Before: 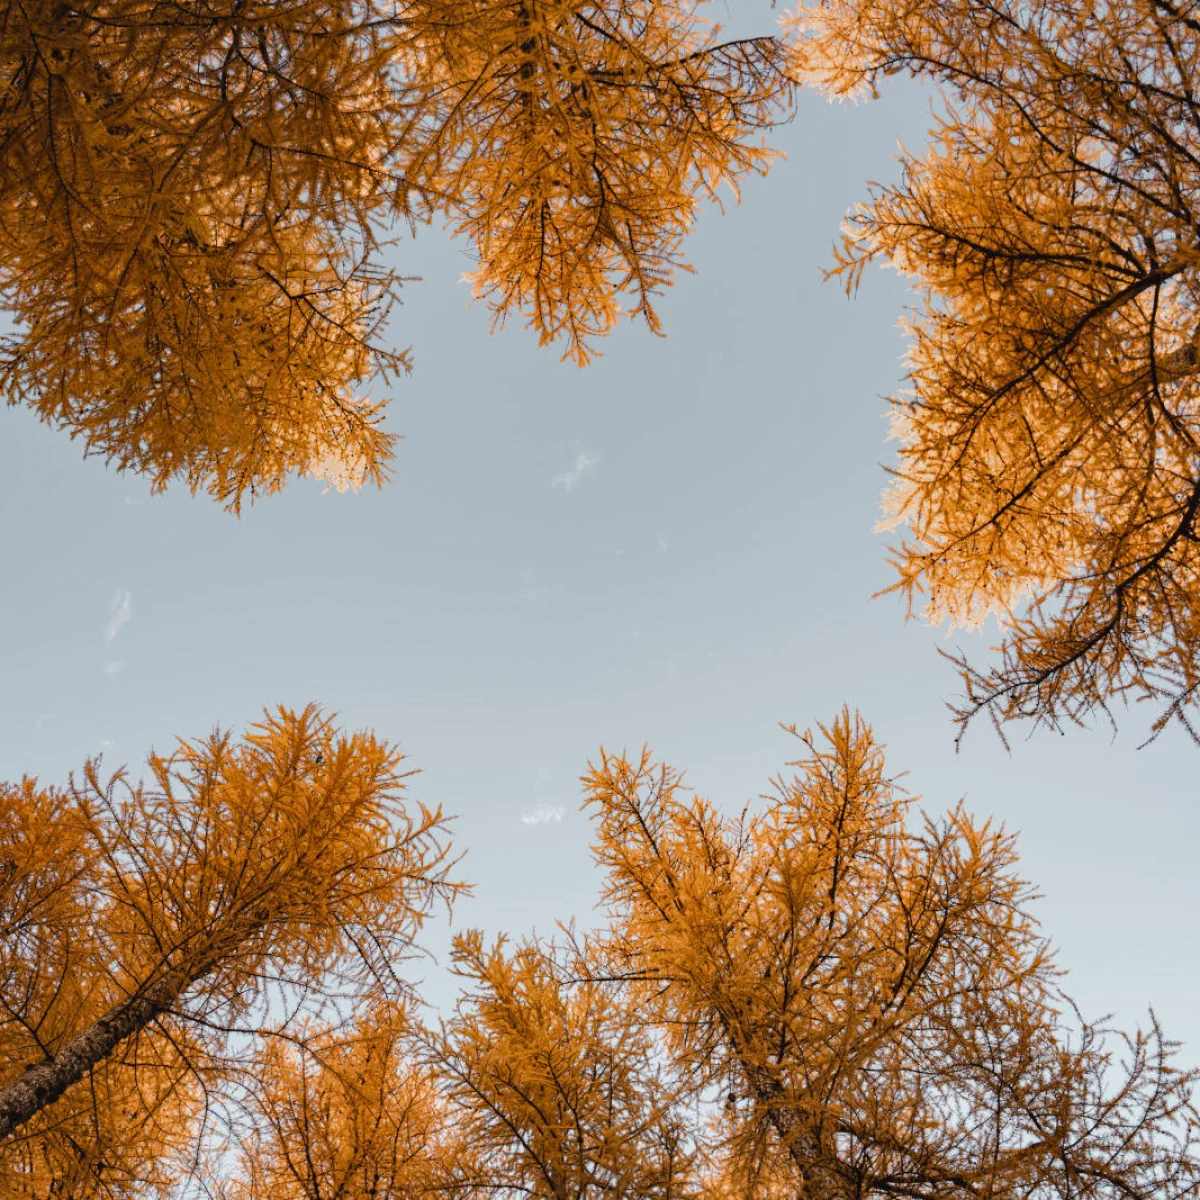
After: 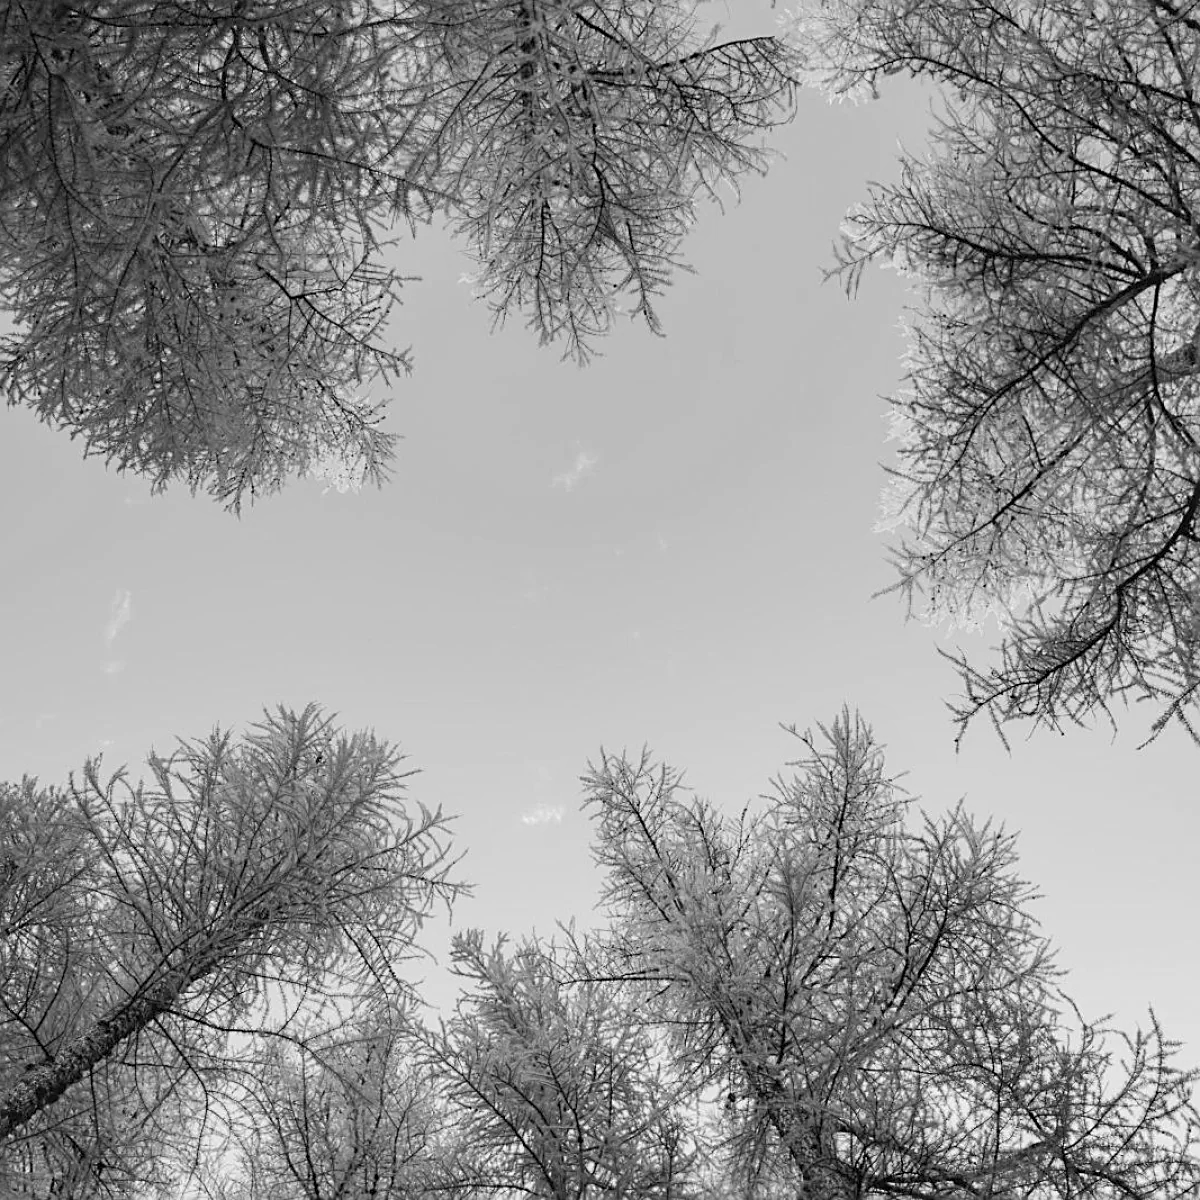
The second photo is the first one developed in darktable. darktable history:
sharpen: on, module defaults
monochrome: on, module defaults
white balance: red 0.978, blue 0.999
exposure: compensate highlight preservation false
contrast brightness saturation: contrast 0.03, brightness 0.06, saturation 0.13
